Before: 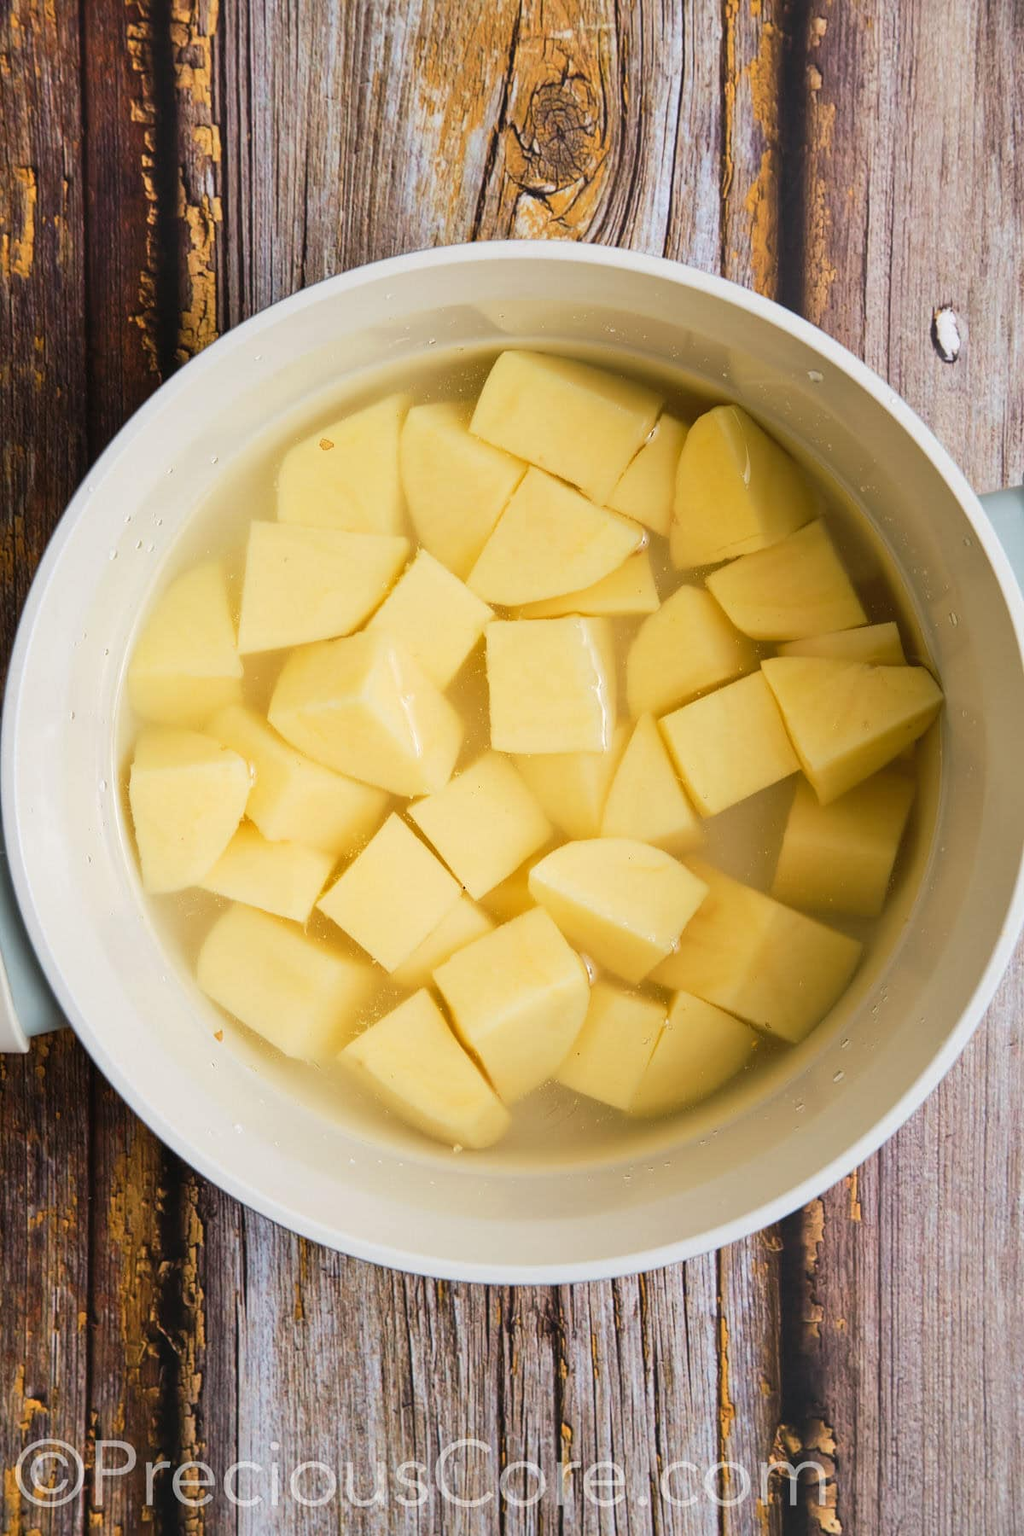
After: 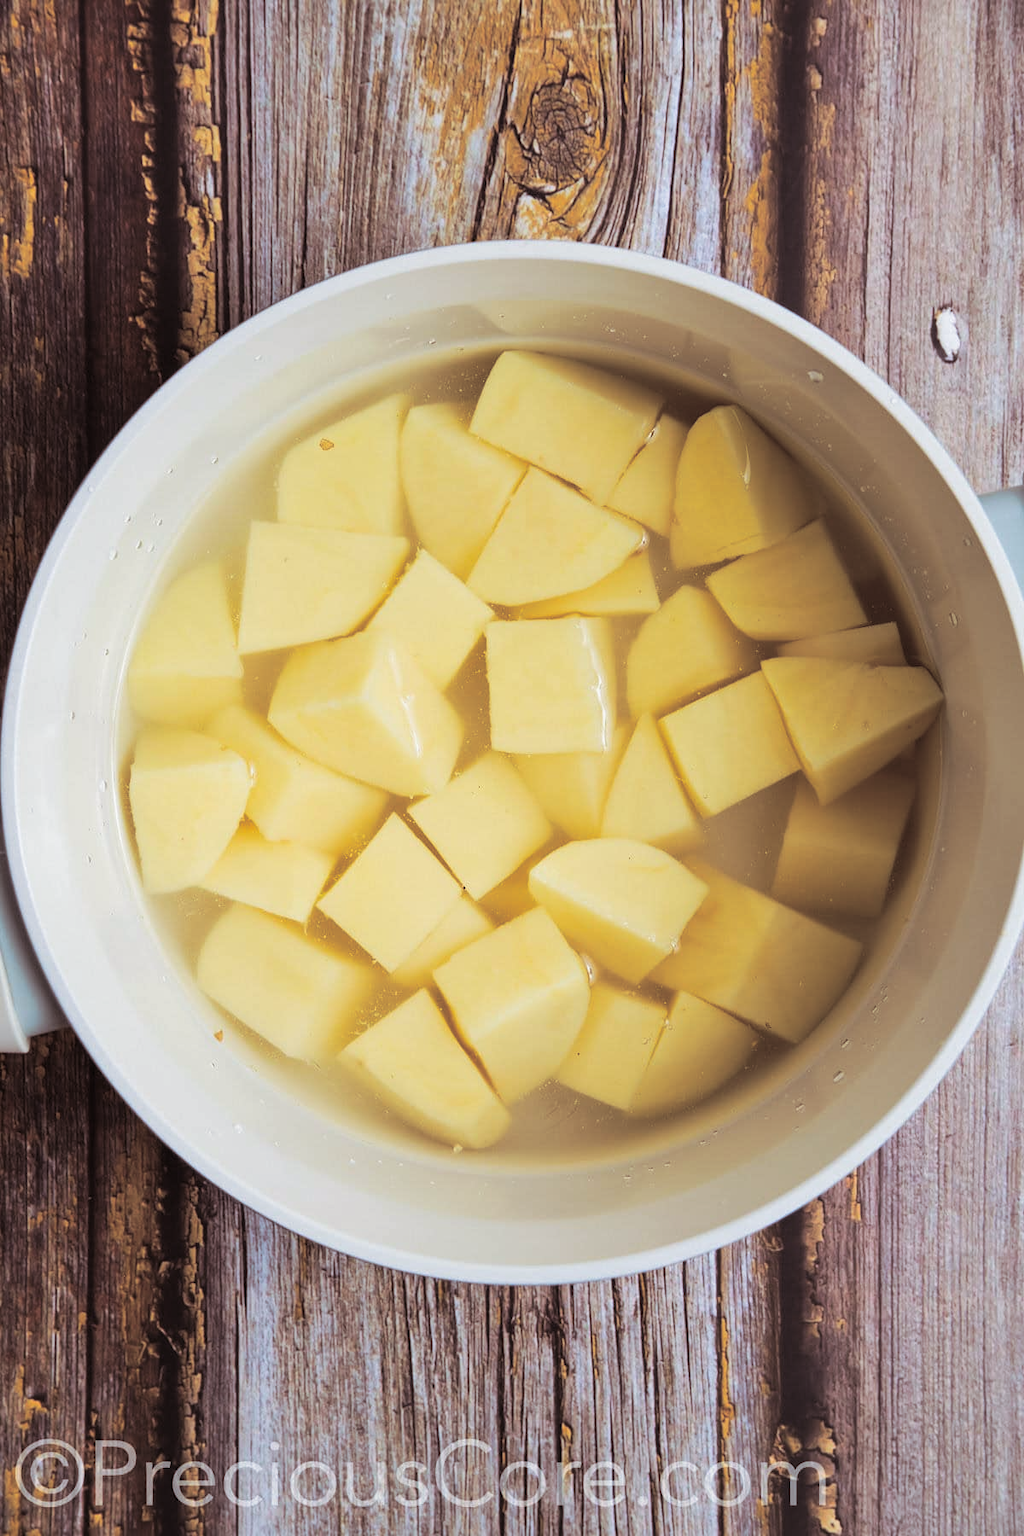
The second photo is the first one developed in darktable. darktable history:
white balance: red 0.967, blue 1.049
split-toning: shadows › saturation 0.24, highlights › hue 54°, highlights › saturation 0.24
